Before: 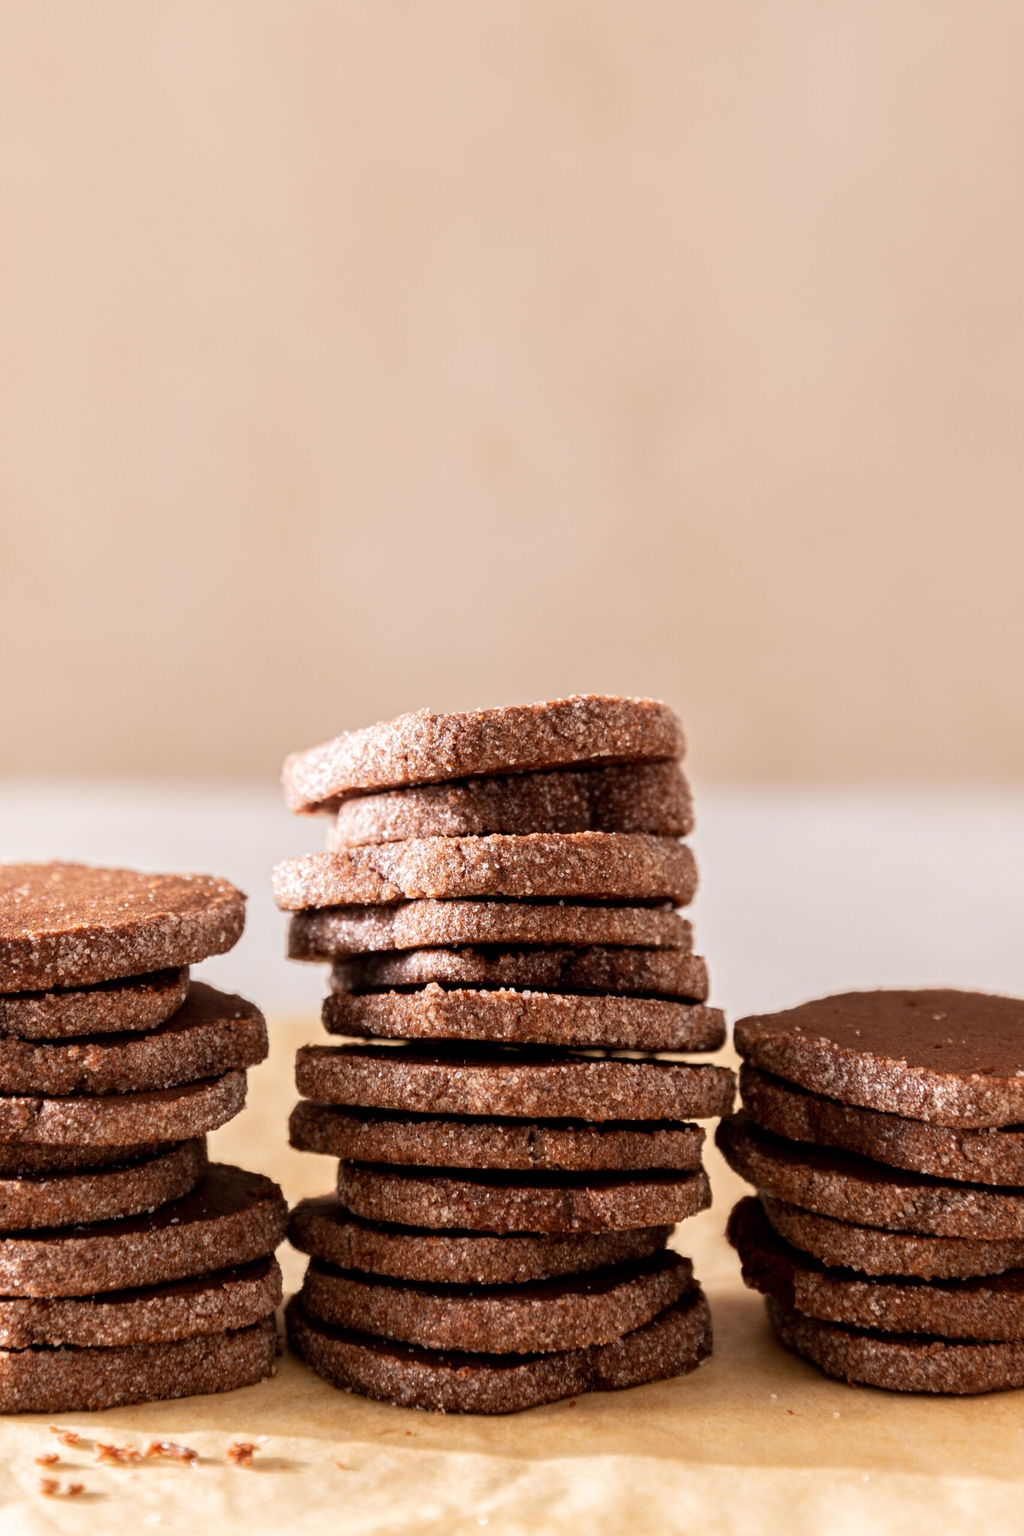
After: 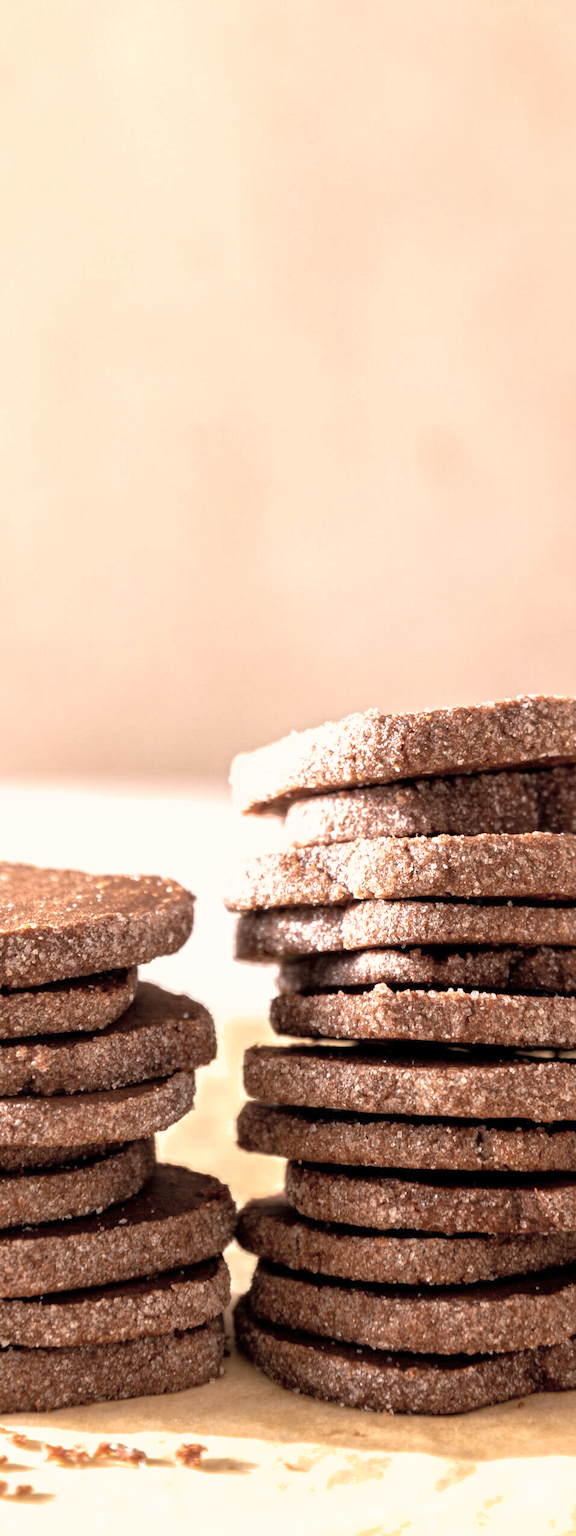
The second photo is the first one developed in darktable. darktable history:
color correction: highlights a* 5.59, highlights b* 5.24, saturation 0.68
crop: left 5.114%, right 38.589%
shadows and highlights: on, module defaults
exposure: exposure 0.6 EV, compensate highlight preservation false
